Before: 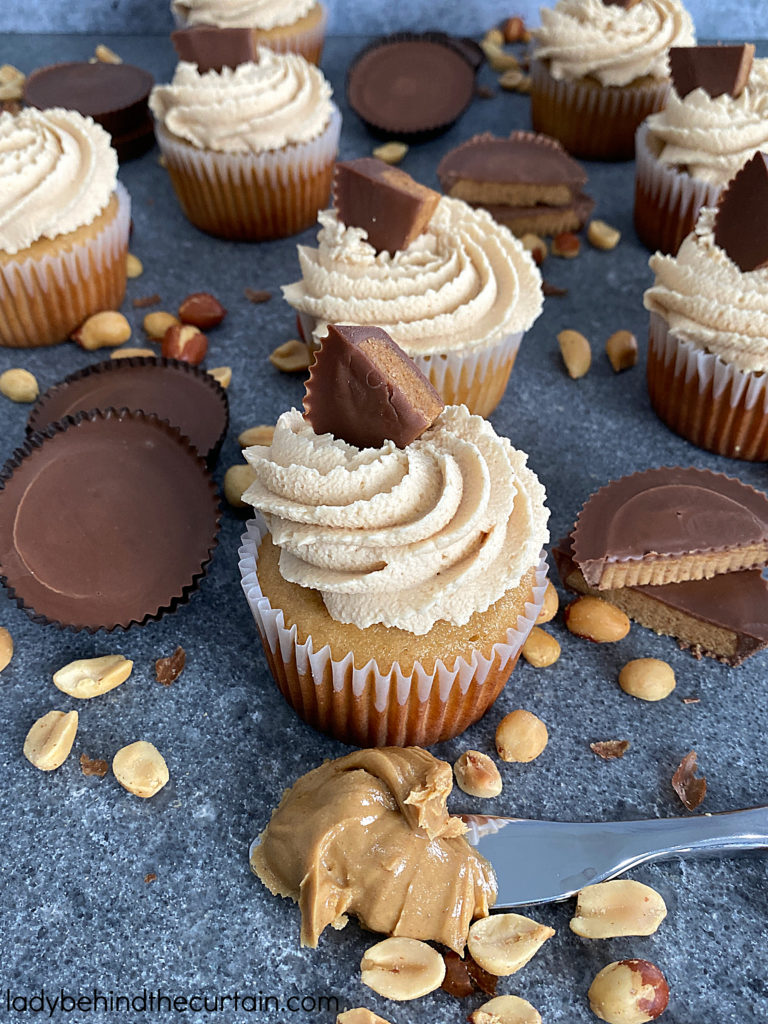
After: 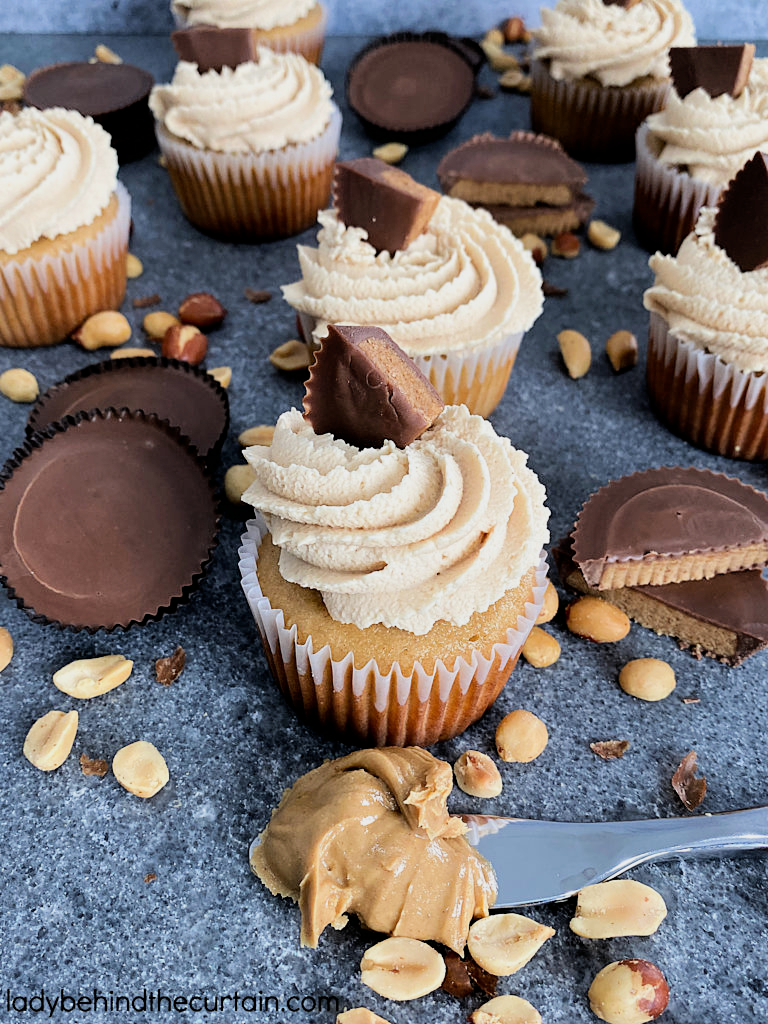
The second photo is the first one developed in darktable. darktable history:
exposure: exposure 0.376 EV, compensate highlight preservation false
filmic rgb: black relative exposure -5 EV, hardness 2.88, contrast 1.2
